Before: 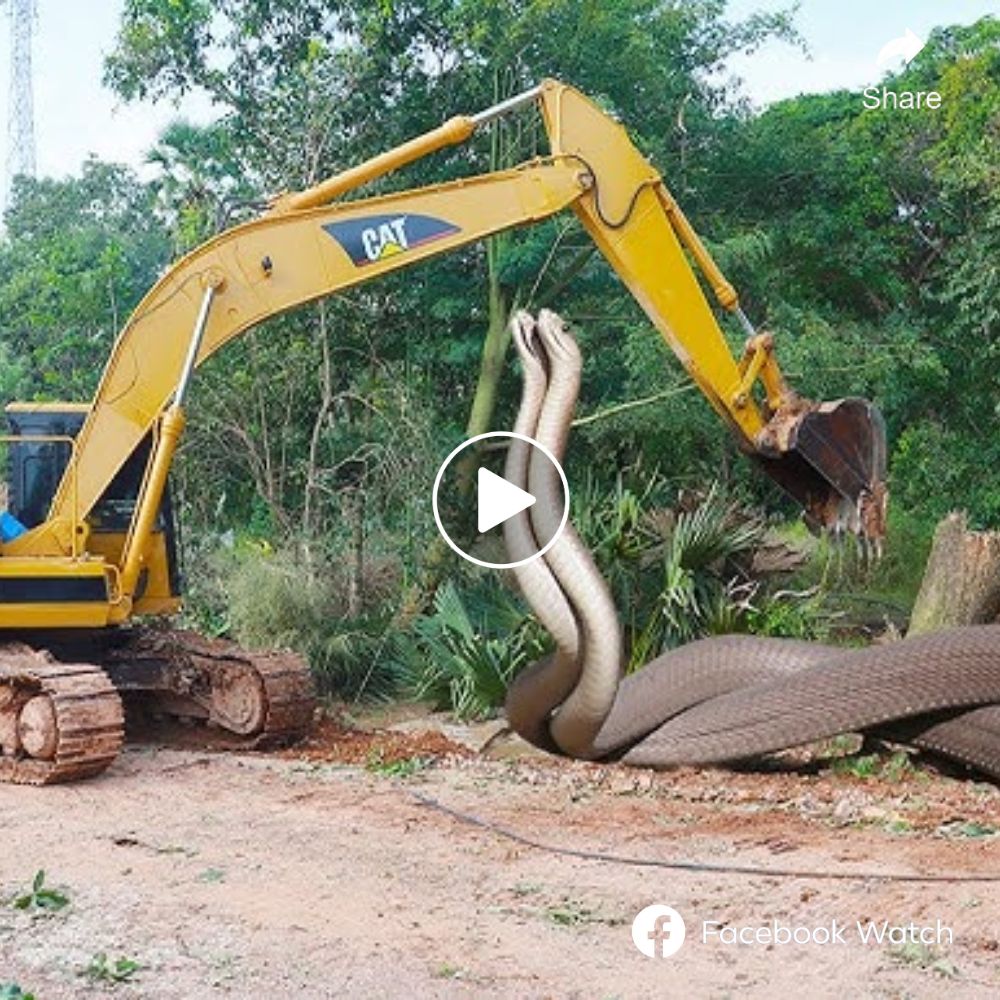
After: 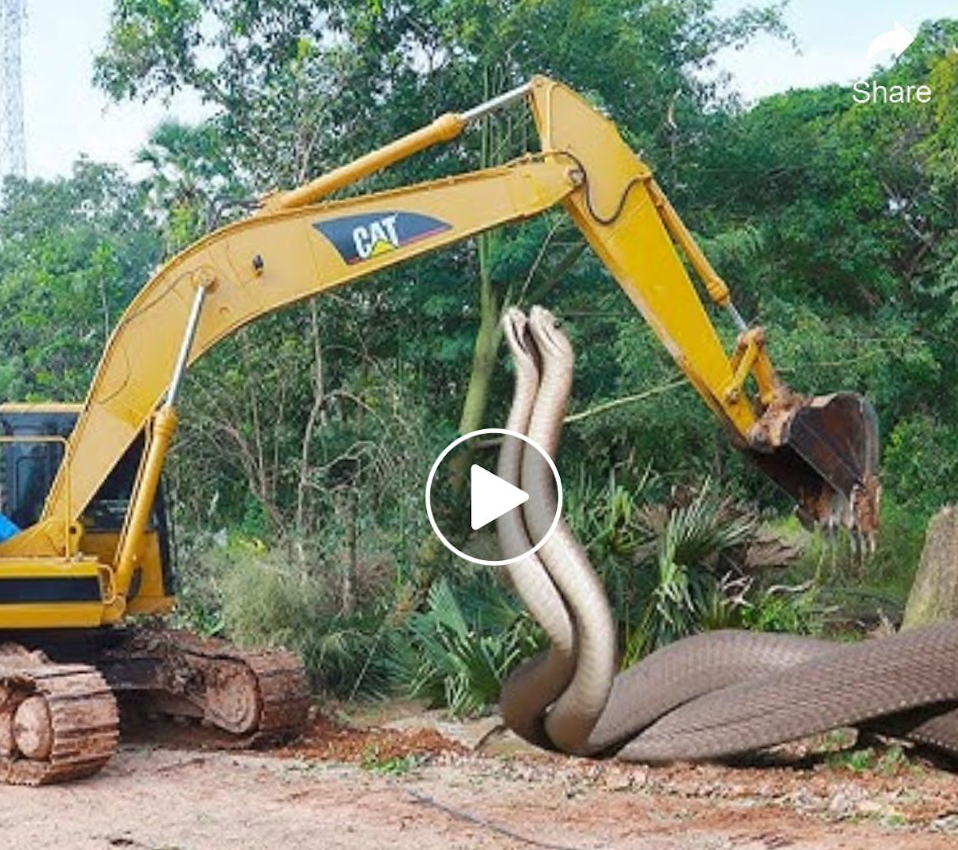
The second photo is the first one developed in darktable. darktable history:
crop and rotate: angle 0.435°, left 0.343%, right 3.067%, bottom 14.342%
